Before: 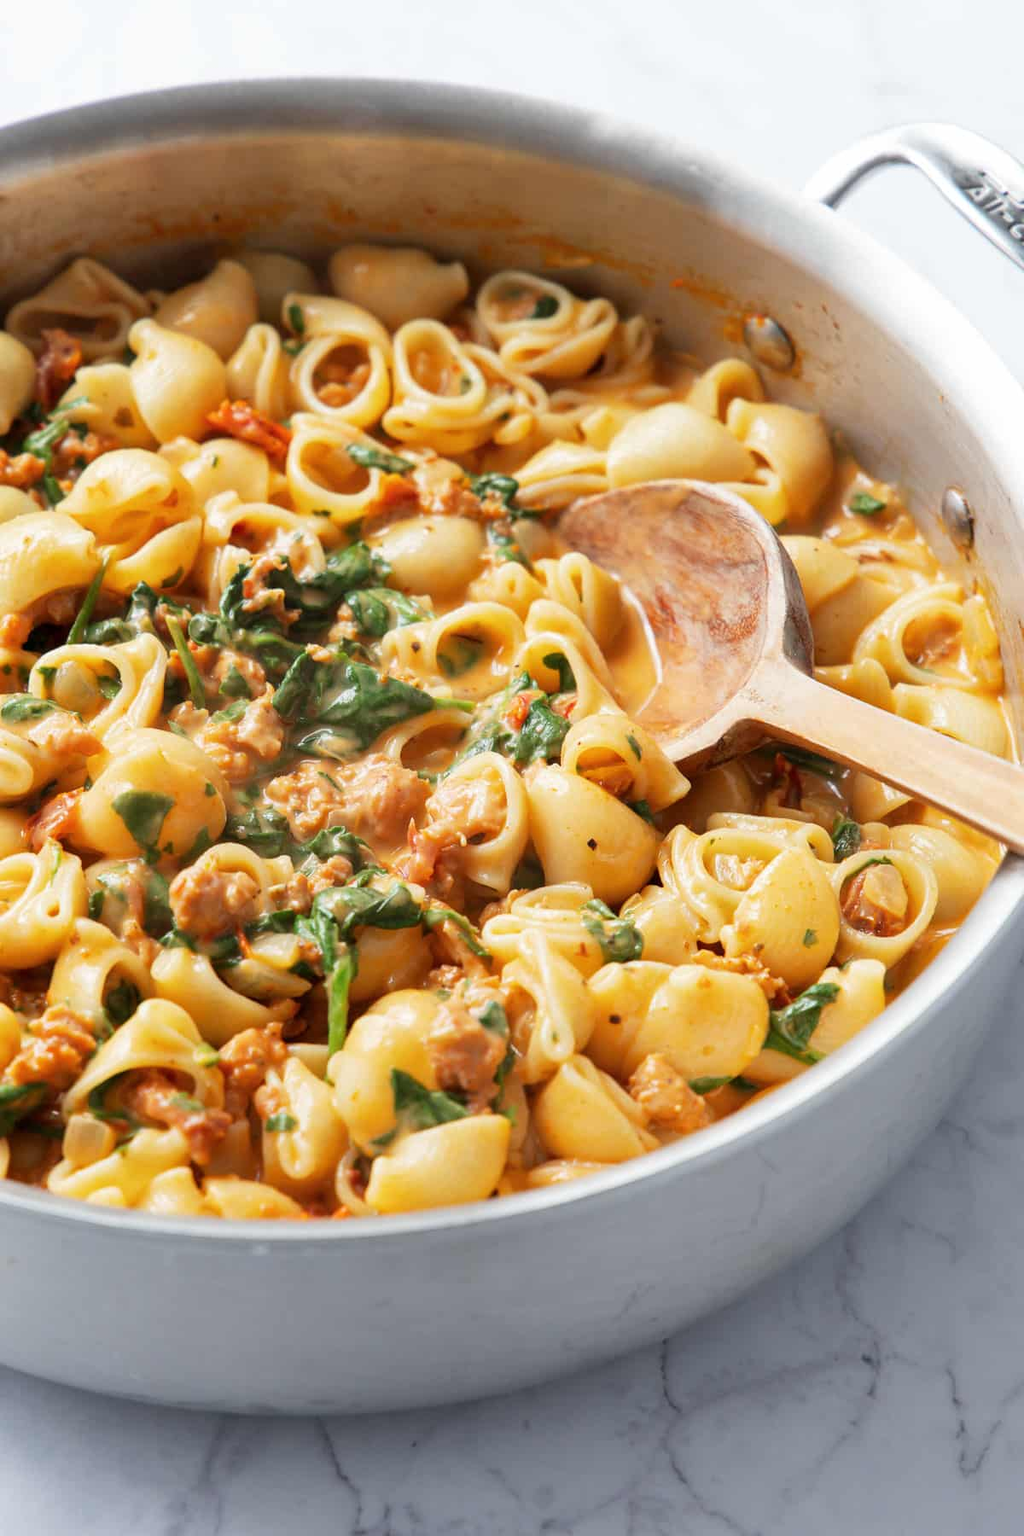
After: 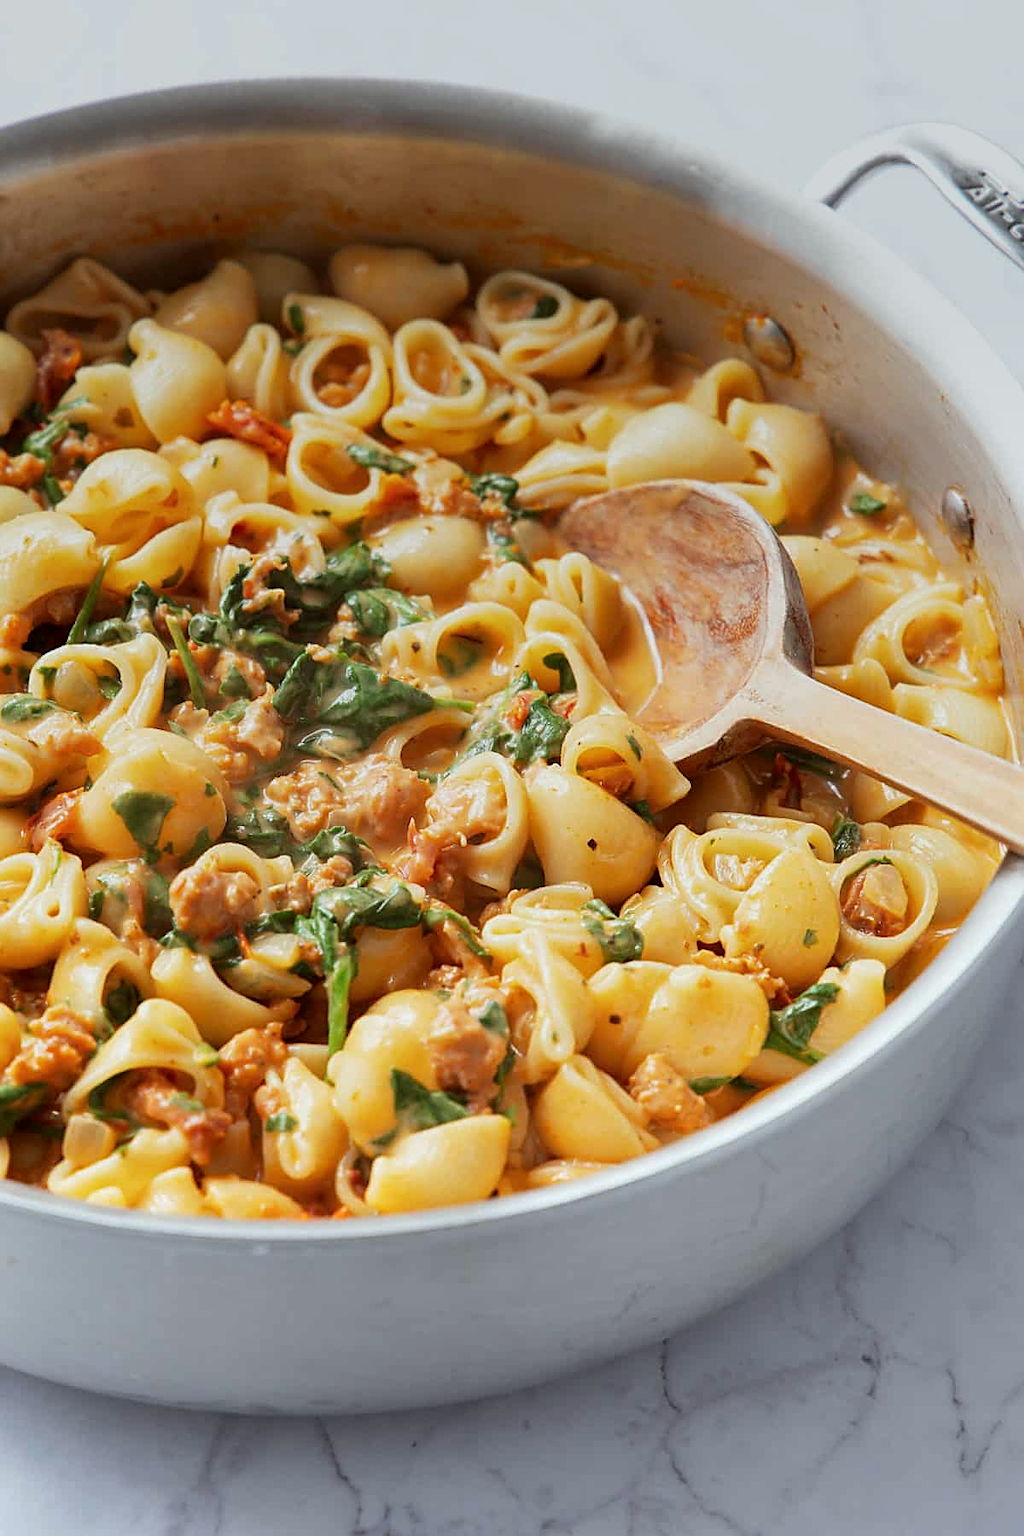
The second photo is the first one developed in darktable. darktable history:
sharpen: on, module defaults
color correction: highlights a* -2.73, highlights b* -2.09, shadows a* 2.41, shadows b* 2.73
graduated density: on, module defaults
